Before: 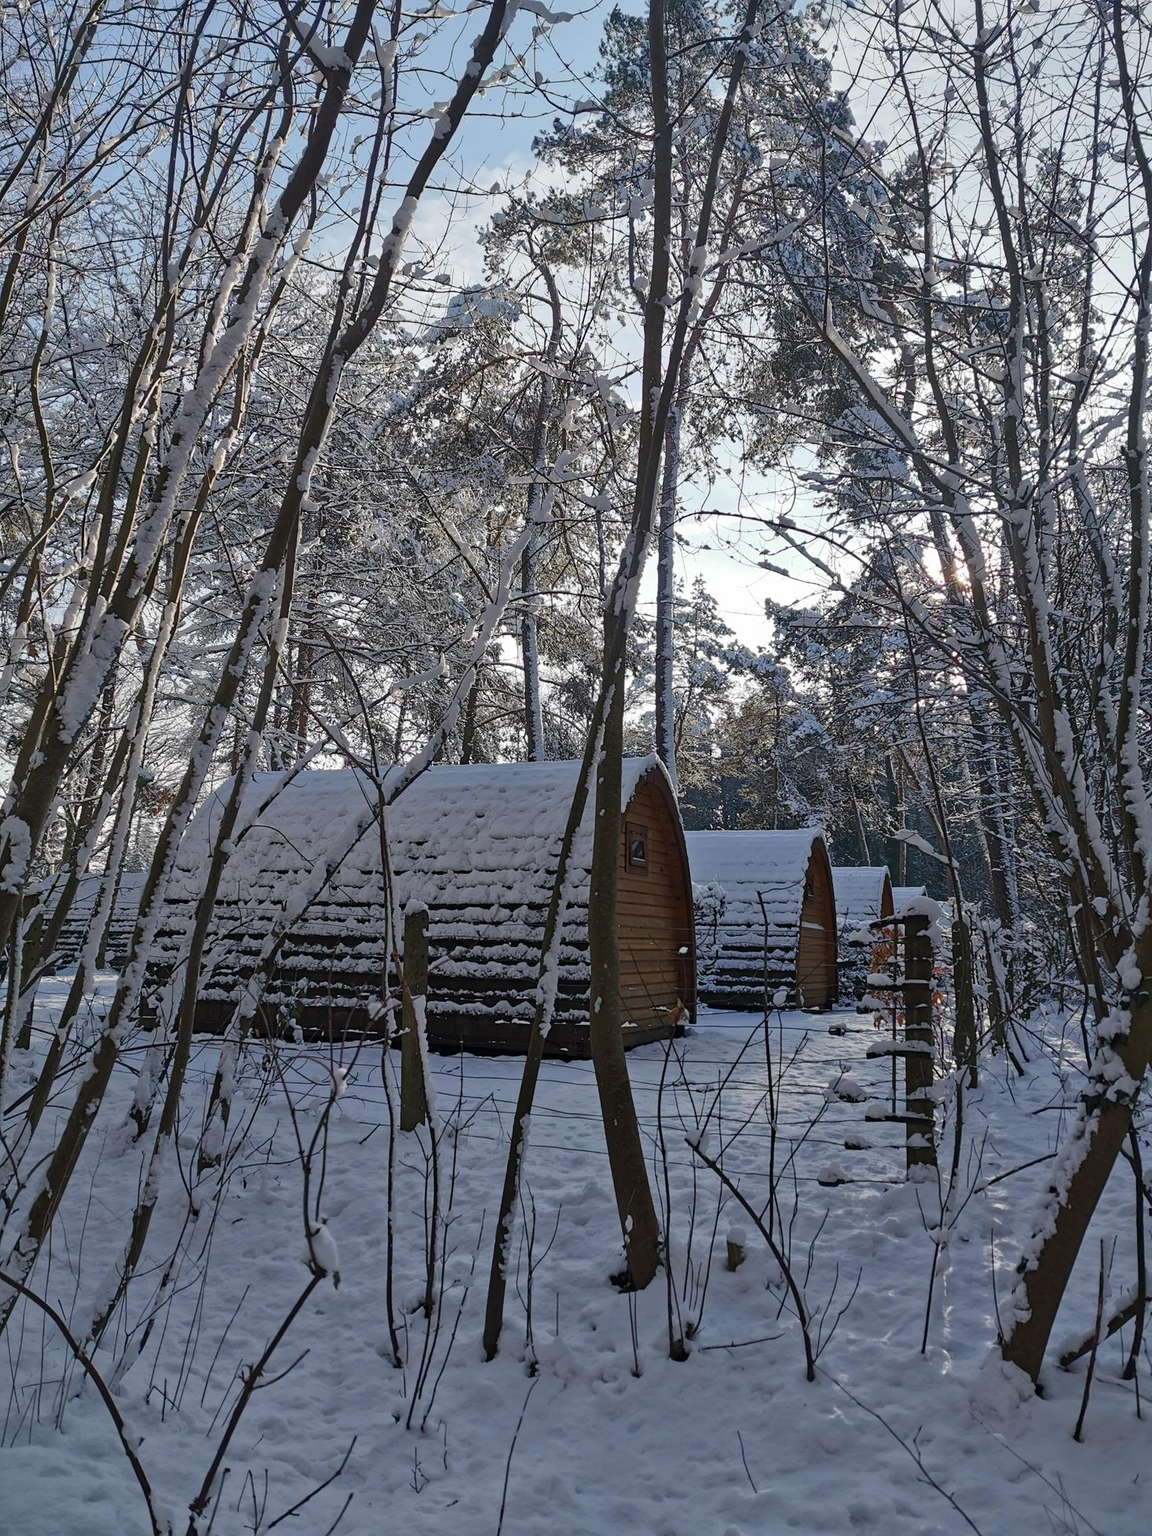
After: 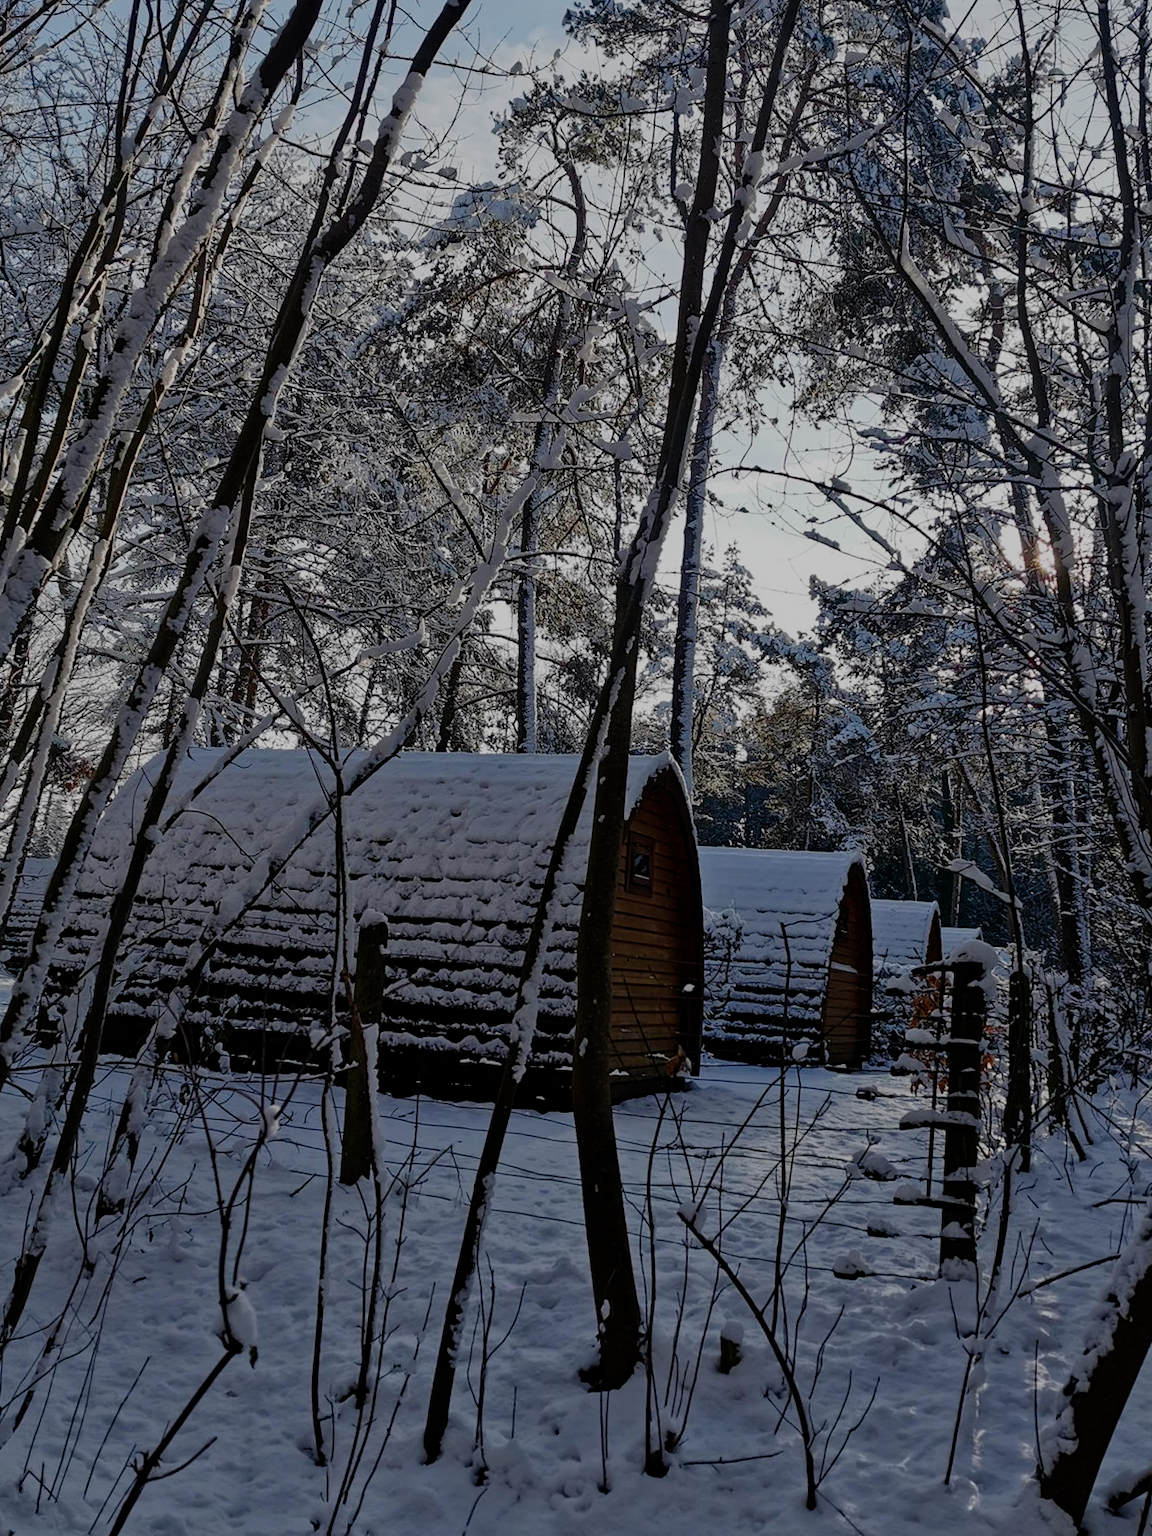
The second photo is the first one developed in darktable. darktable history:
crop and rotate: angle -3.27°, left 5.211%, top 5.211%, right 4.607%, bottom 4.607%
filmic rgb: middle gray luminance 29%, black relative exposure -10.3 EV, white relative exposure 5.5 EV, threshold 6 EV, target black luminance 0%, hardness 3.95, latitude 2.04%, contrast 1.132, highlights saturation mix 5%, shadows ↔ highlights balance 15.11%, preserve chrominance no, color science v3 (2019), use custom middle-gray values true, iterations of high-quality reconstruction 0, enable highlight reconstruction true
